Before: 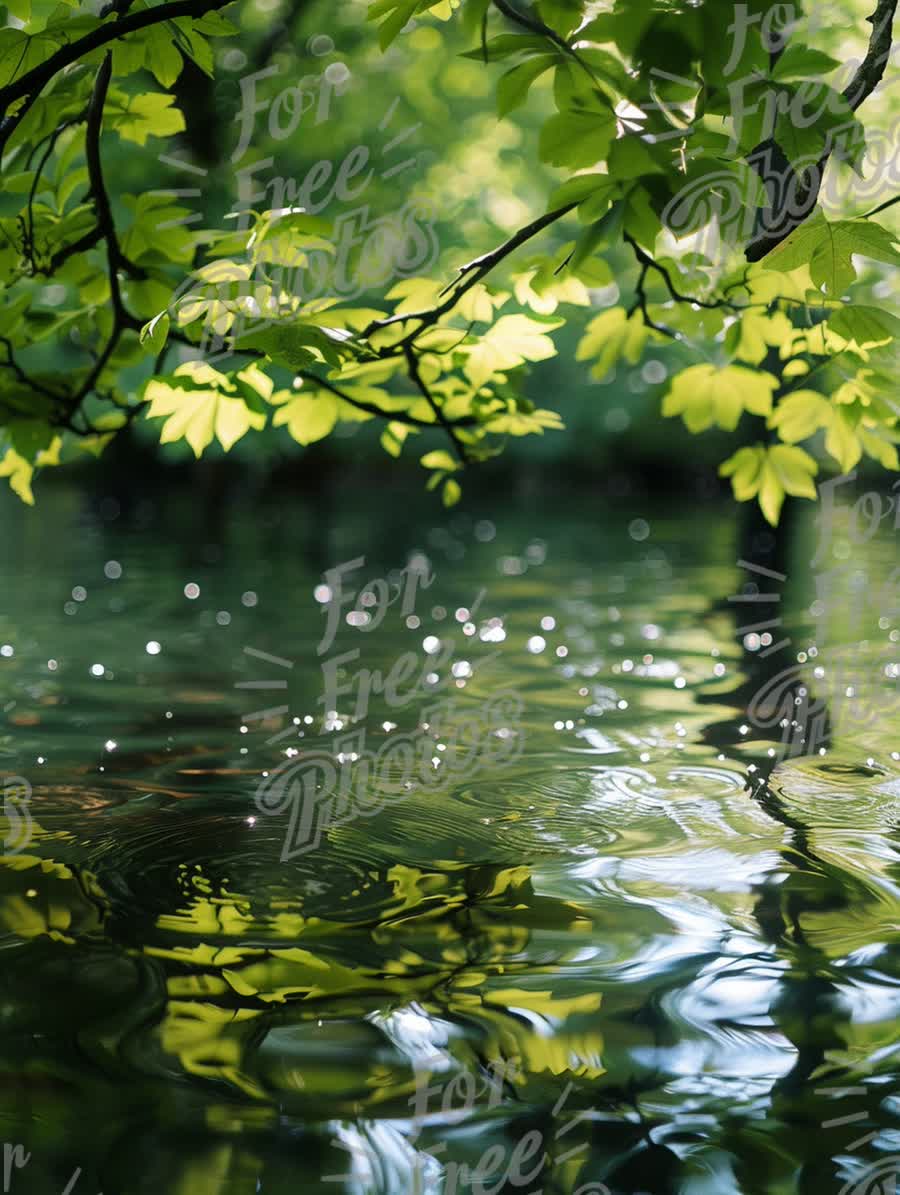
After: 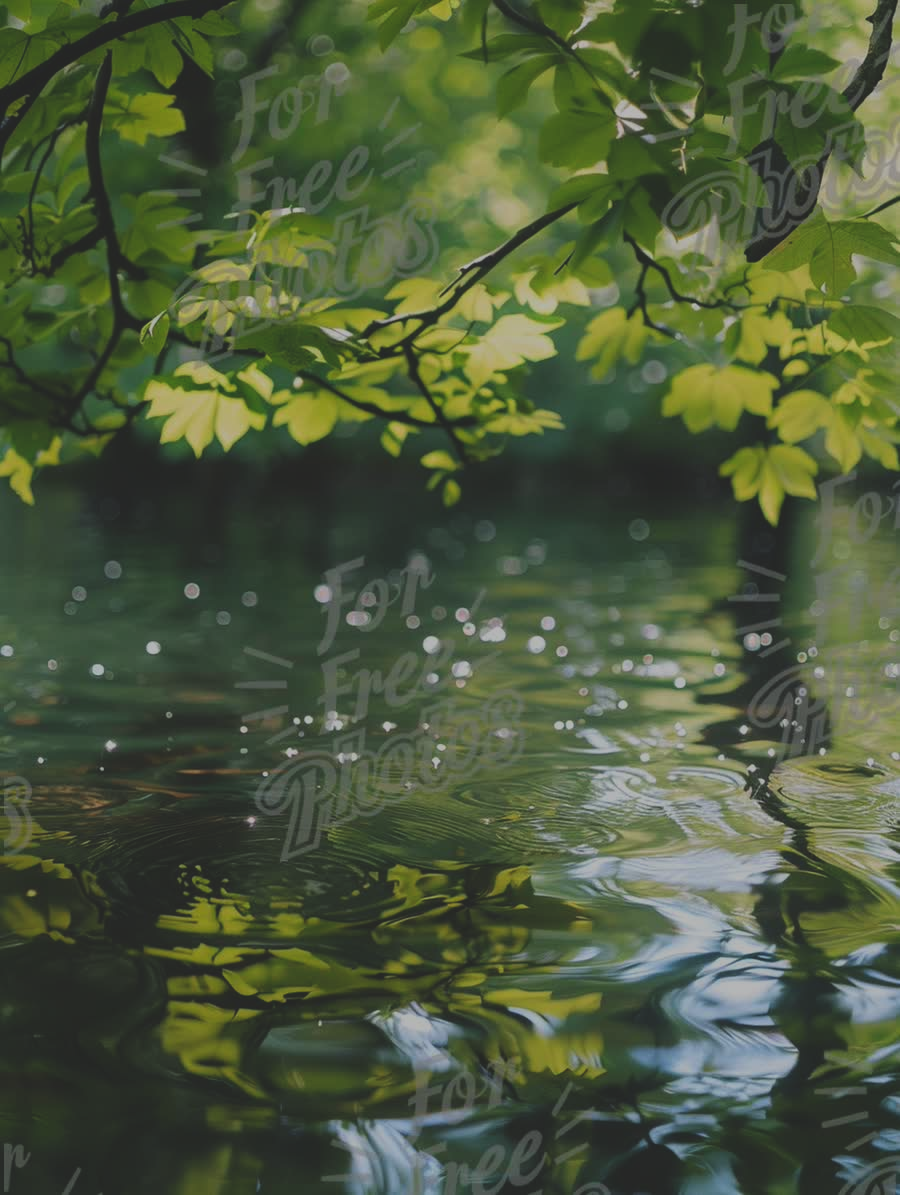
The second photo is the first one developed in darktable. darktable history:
contrast brightness saturation: contrast -0.104, brightness 0.042, saturation 0.083
exposure: black level correction -0.018, exposure -1.075 EV, compensate exposure bias true, compensate highlight preservation false
